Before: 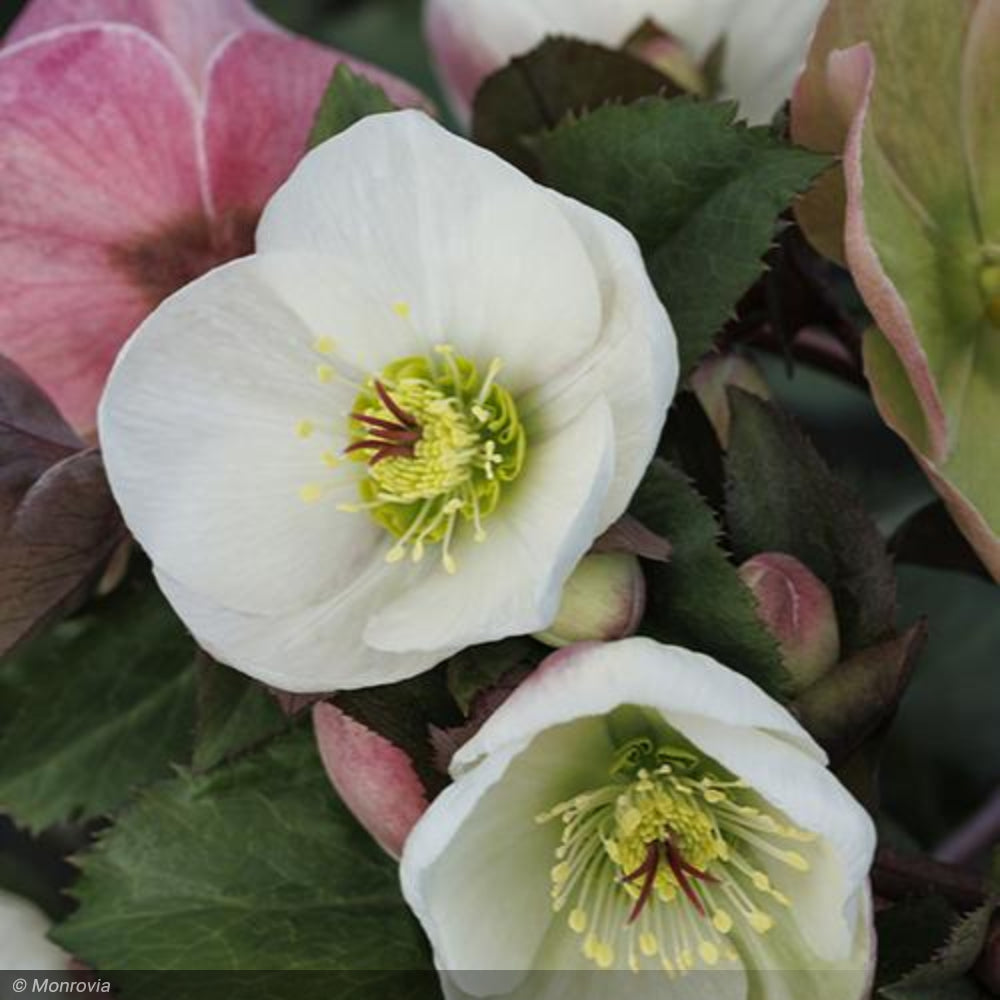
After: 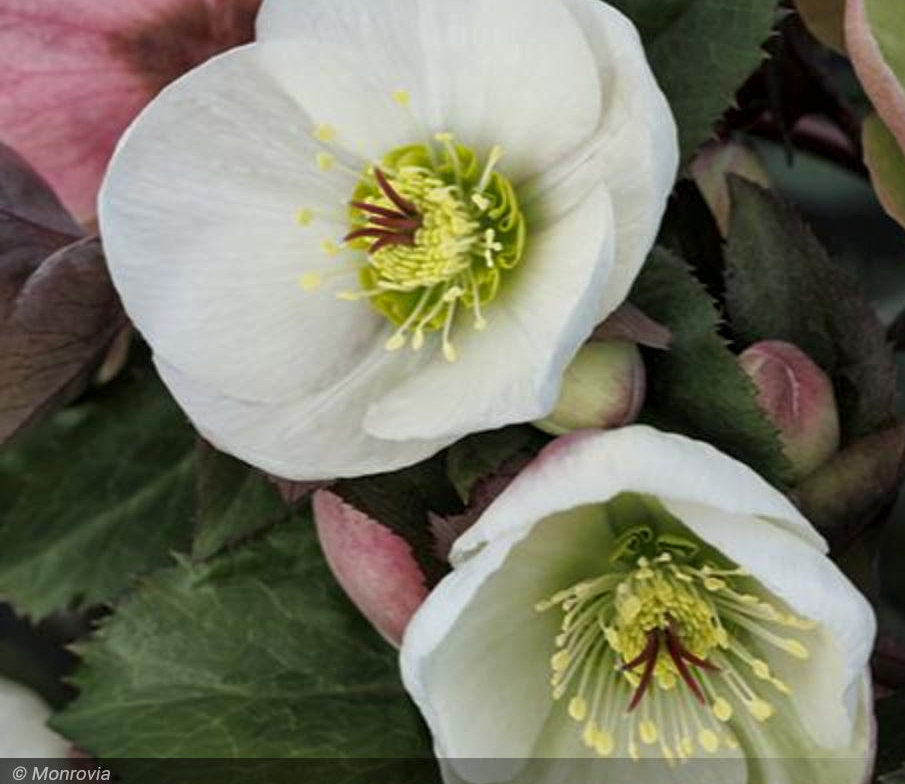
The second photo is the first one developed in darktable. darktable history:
local contrast: mode bilateral grid, contrast 21, coarseness 49, detail 132%, midtone range 0.2
crop: top 21.278%, right 9.457%, bottom 0.239%
